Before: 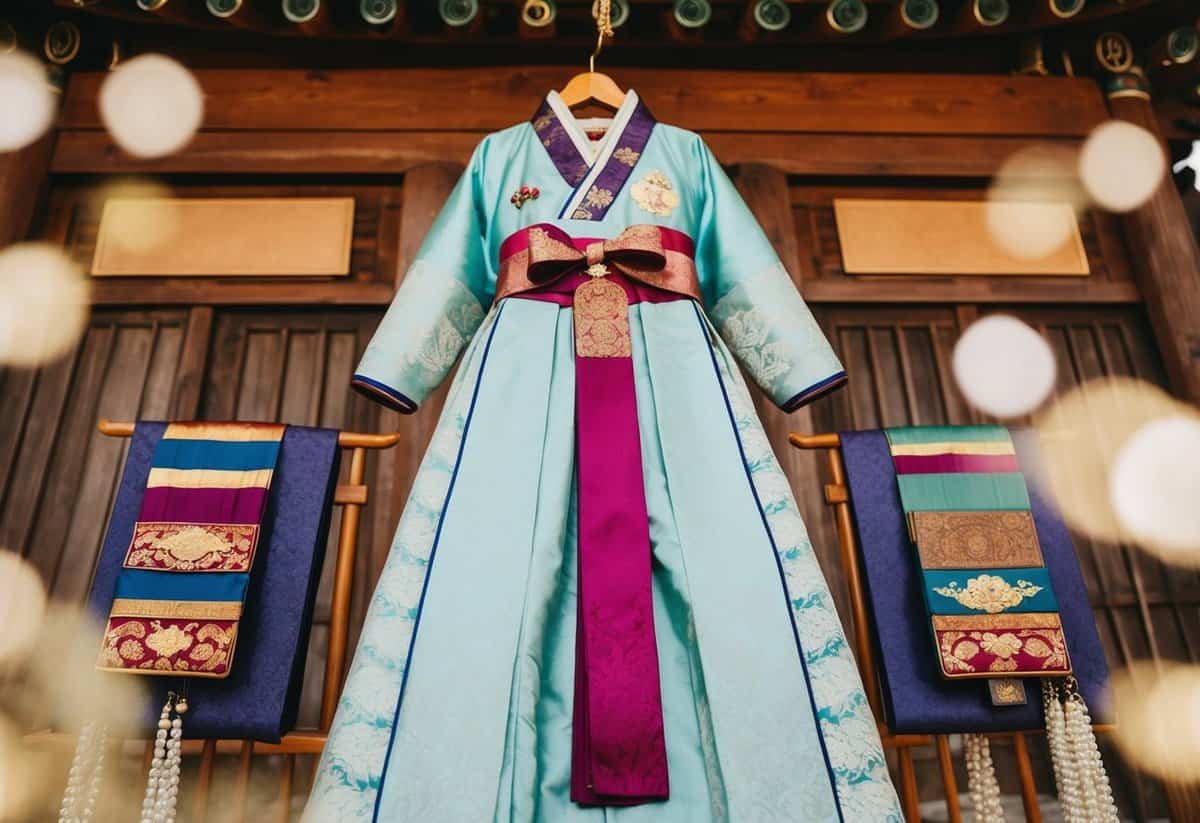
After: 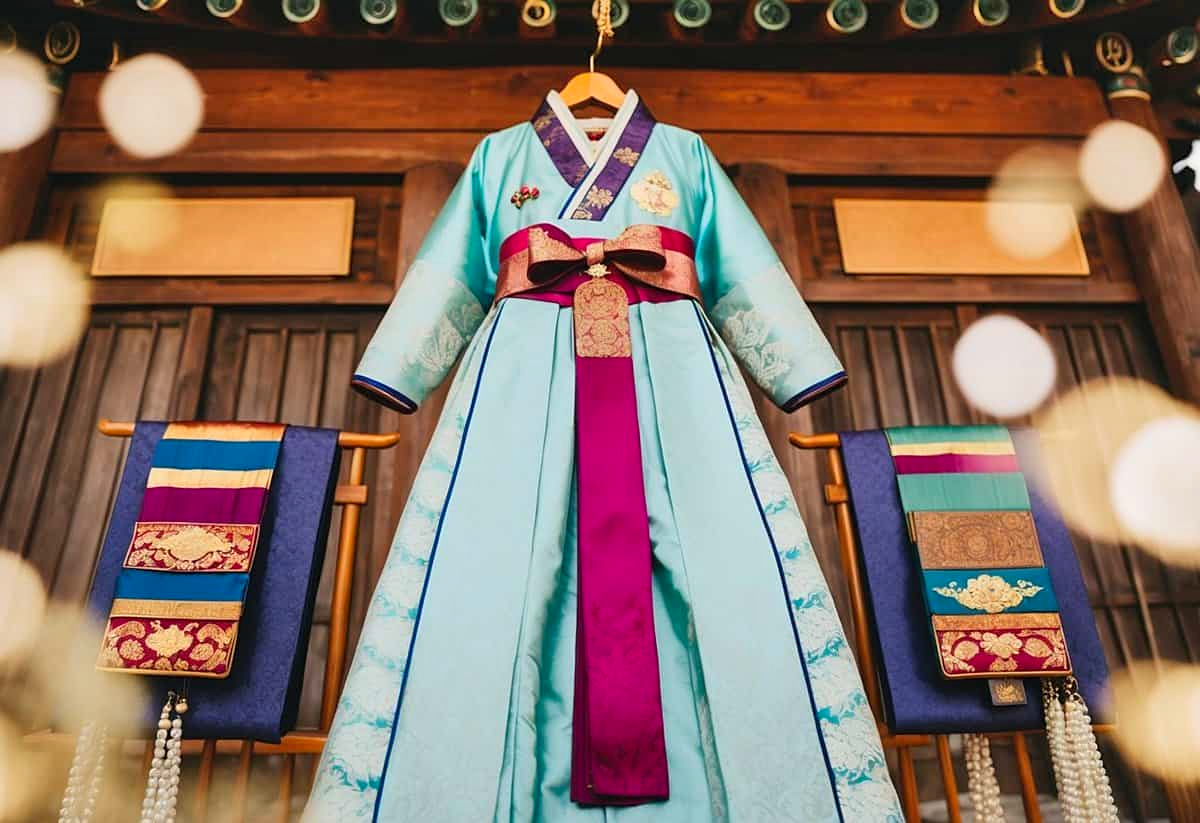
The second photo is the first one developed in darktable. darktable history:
contrast brightness saturation: contrast 0.072, brightness 0.073, saturation 0.184
sharpen: amount 0.207
shadows and highlights: soften with gaussian
